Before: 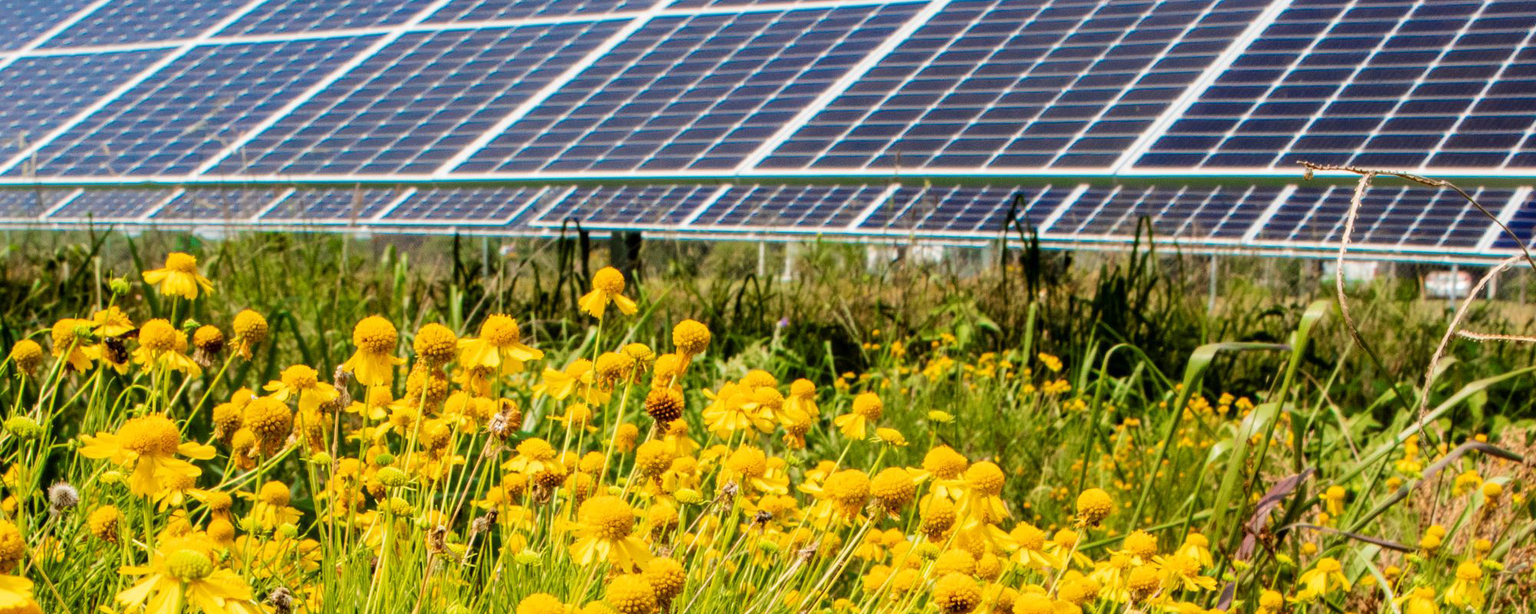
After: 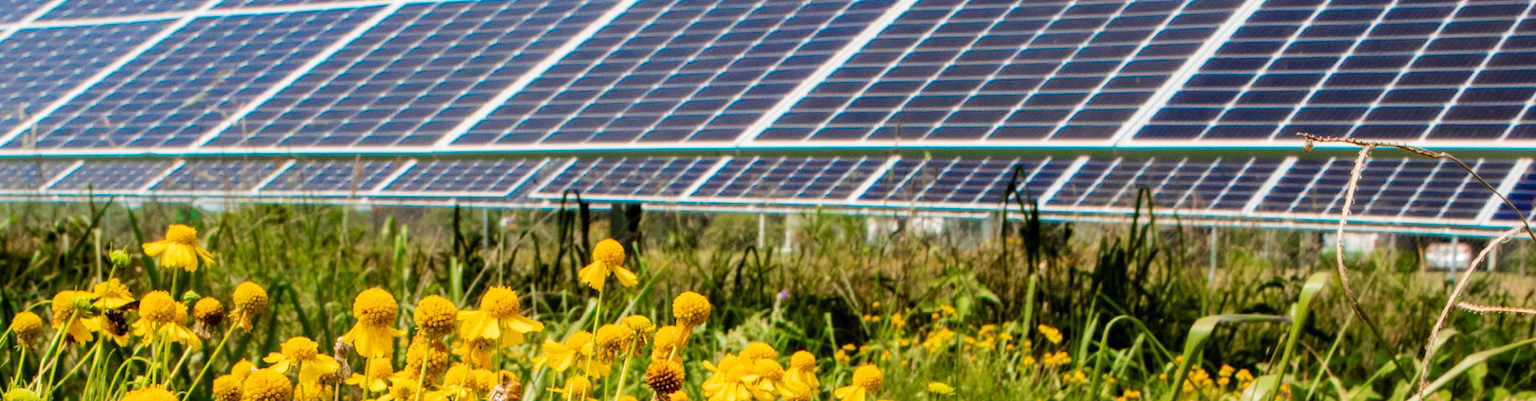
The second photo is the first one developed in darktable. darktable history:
crop and rotate: top 4.736%, bottom 29.8%
